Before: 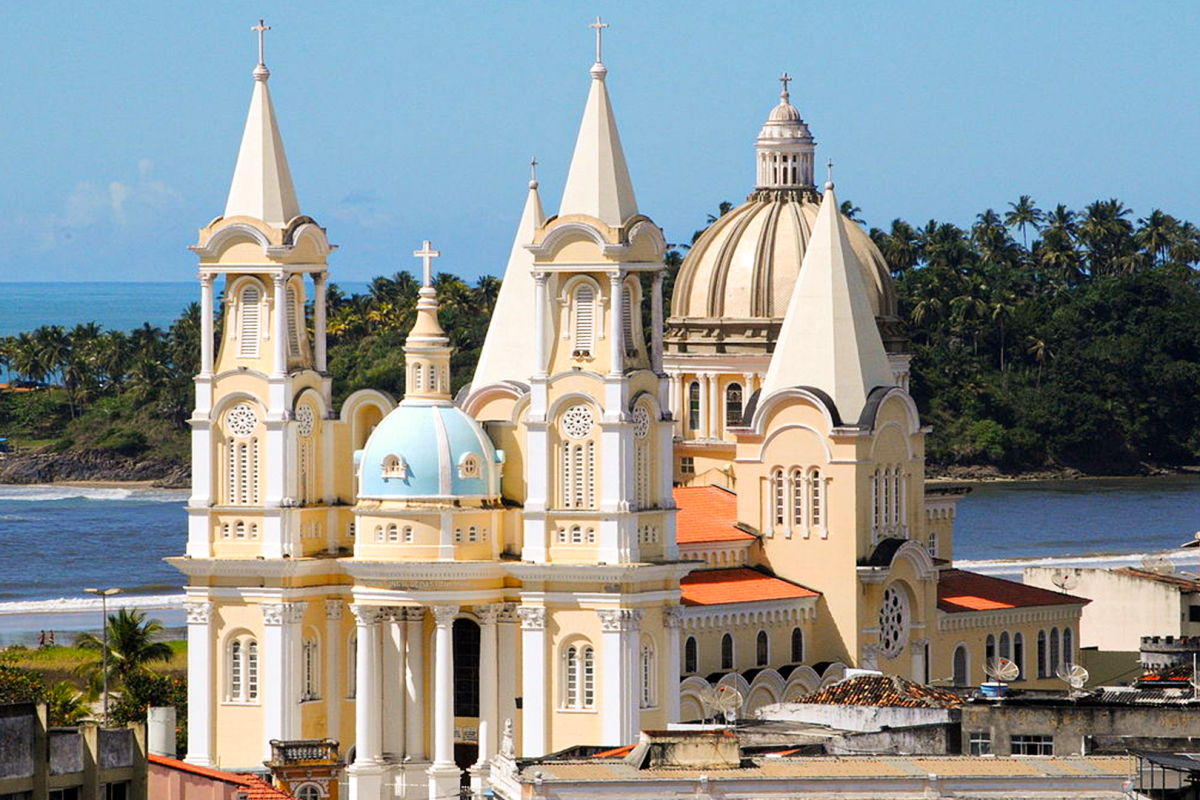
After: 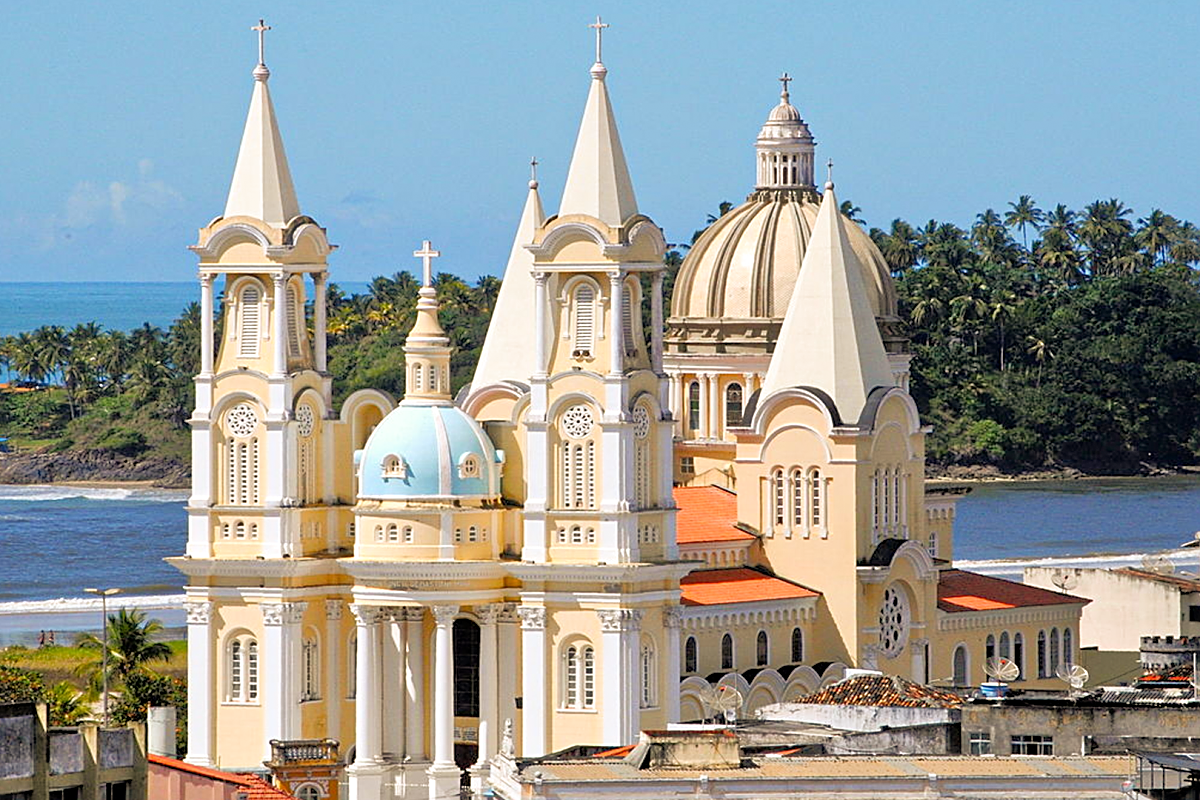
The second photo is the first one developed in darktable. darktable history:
tone equalizer: -7 EV 0.157 EV, -6 EV 0.575 EV, -5 EV 1.12 EV, -4 EV 1.31 EV, -3 EV 1.16 EV, -2 EV 0.6 EV, -1 EV 0.167 EV
sharpen: on, module defaults
